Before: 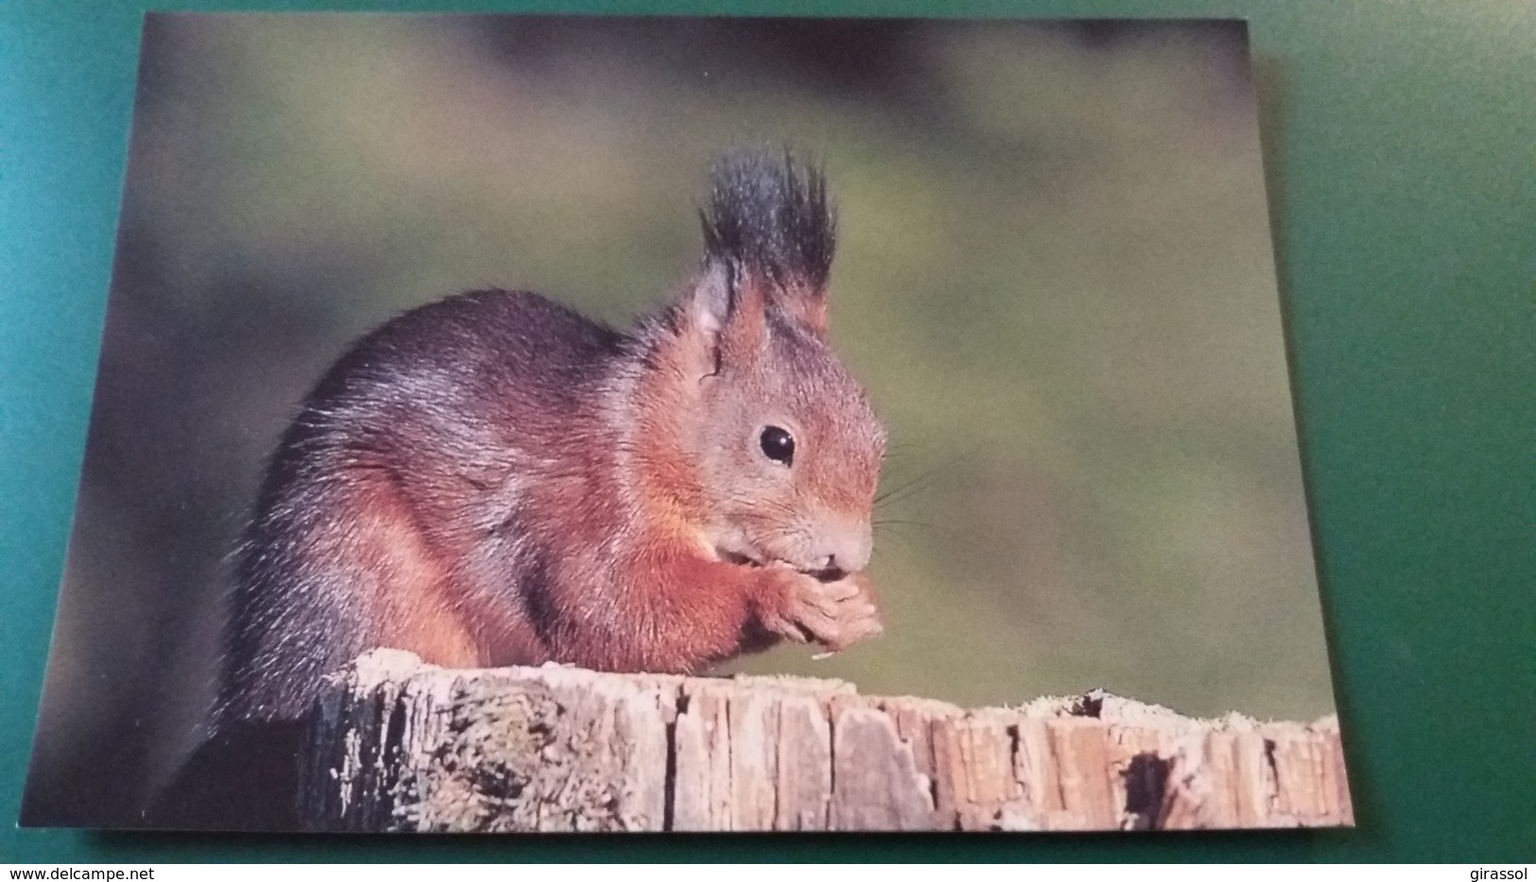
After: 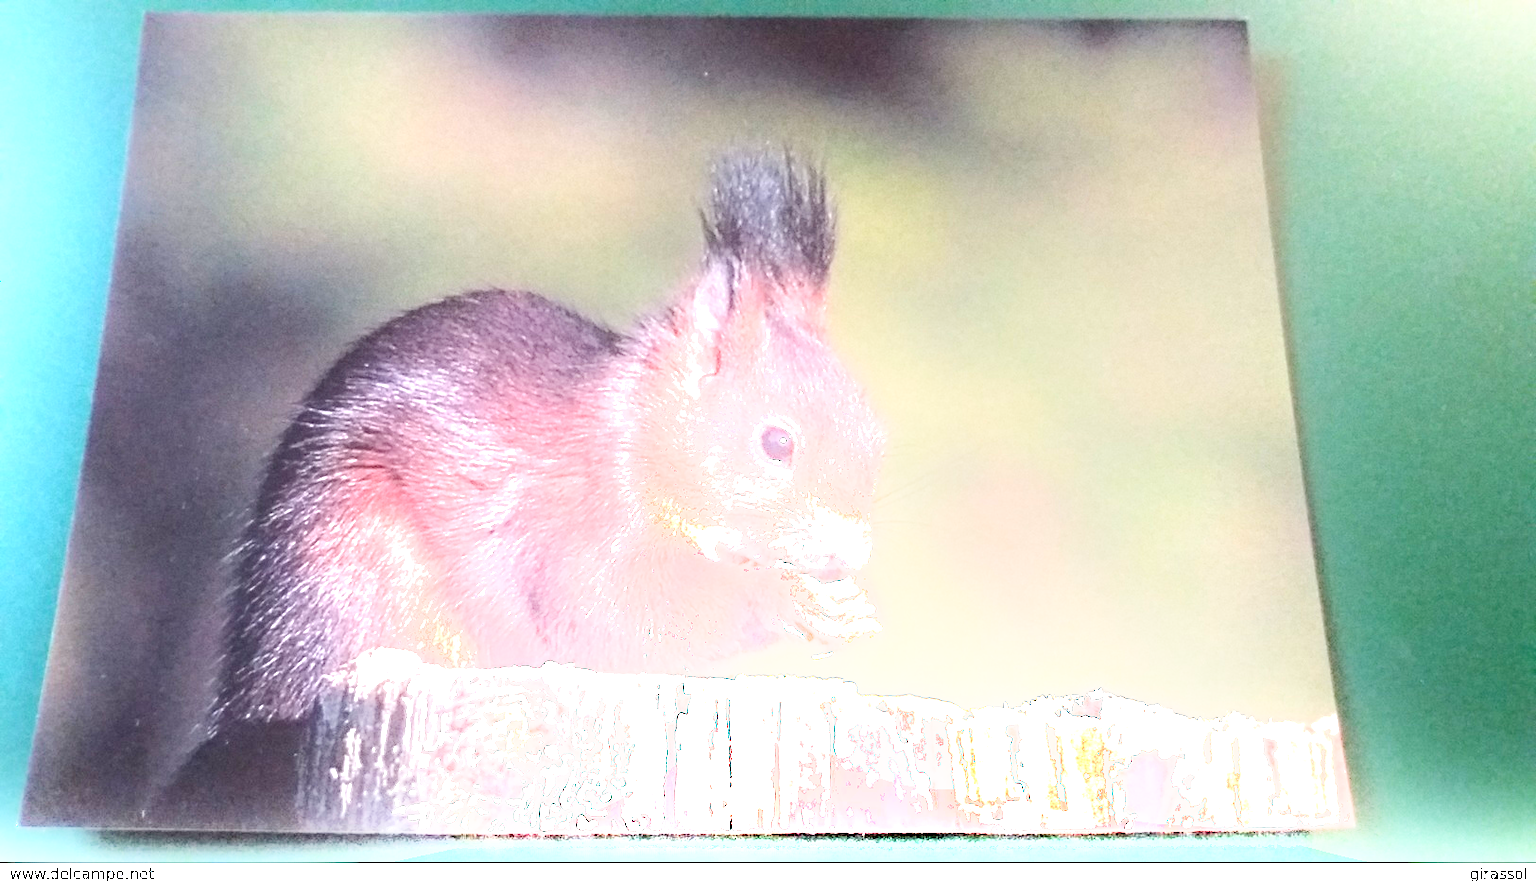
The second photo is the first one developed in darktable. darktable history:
shadows and highlights: shadows -89.66, highlights 89.3, soften with gaussian
exposure: black level correction 0, exposure 1.441 EV, compensate highlight preservation false
haze removal: adaptive false
